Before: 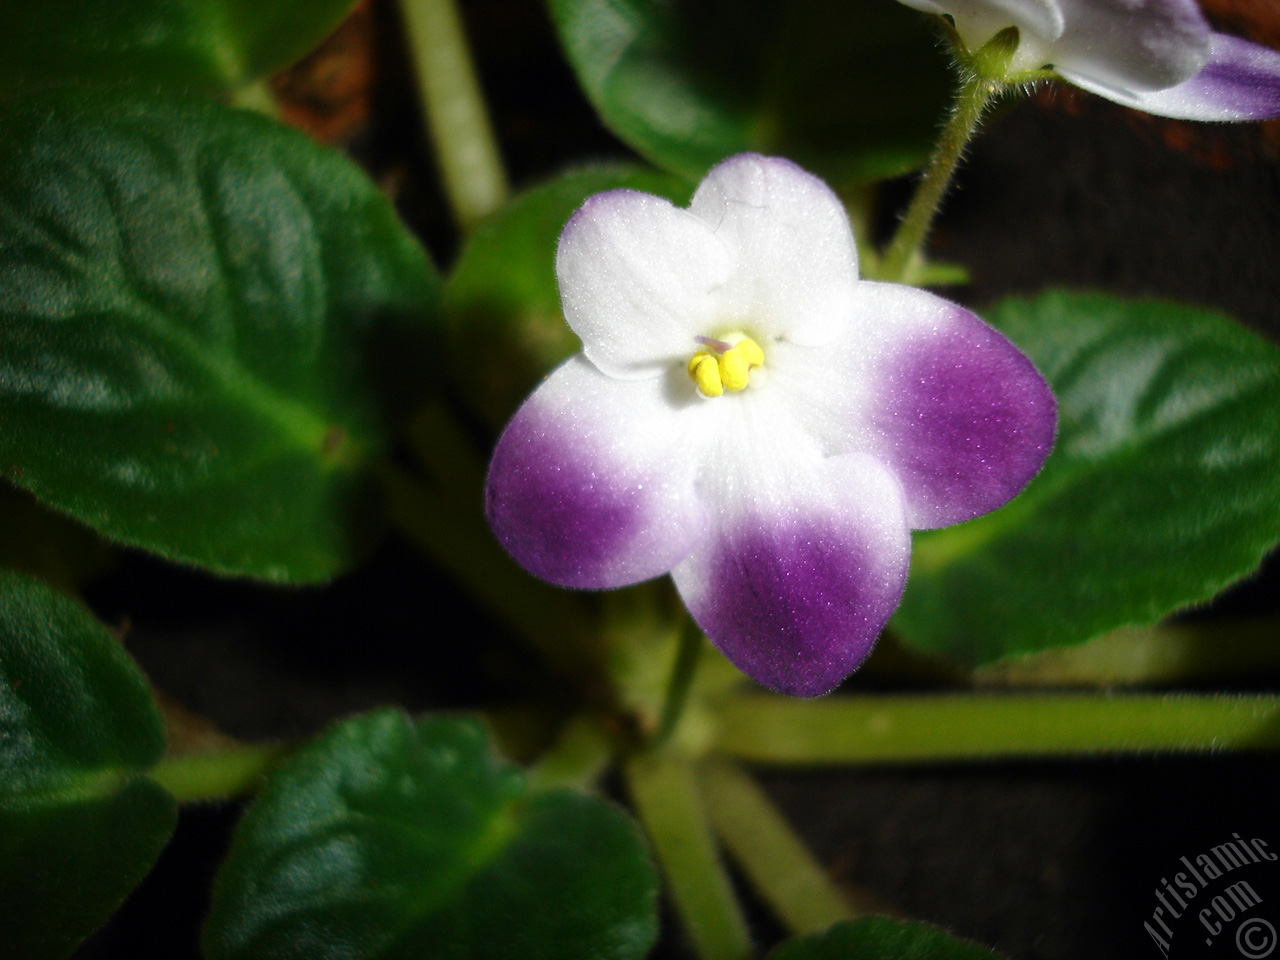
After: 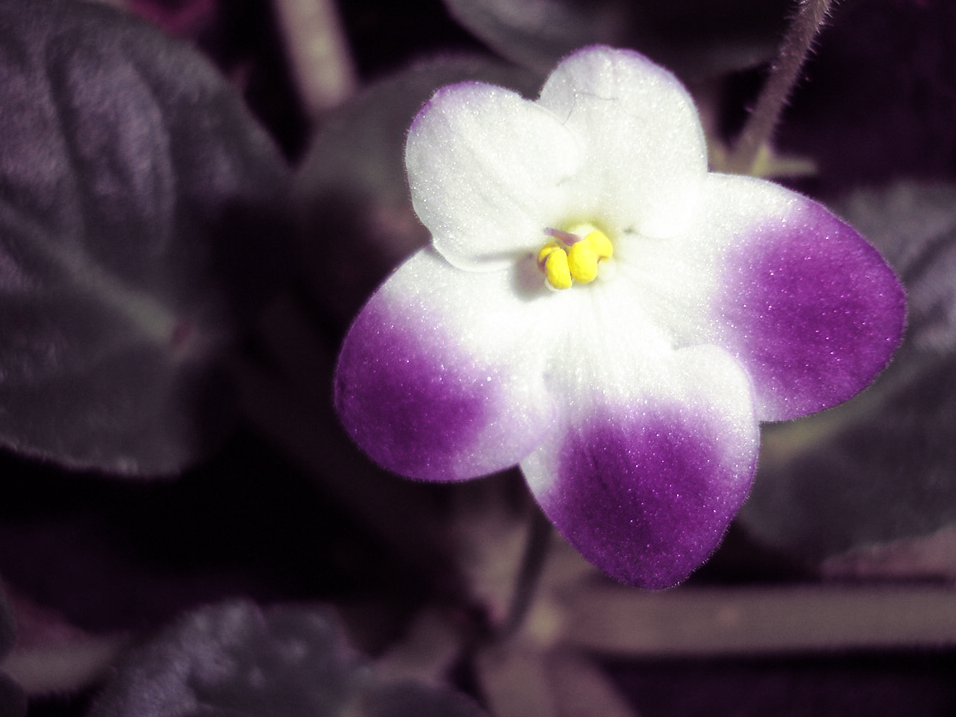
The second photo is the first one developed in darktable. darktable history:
crop and rotate: left 11.831%, top 11.346%, right 13.429%, bottom 13.899%
split-toning: shadows › hue 277.2°, shadows › saturation 0.74
